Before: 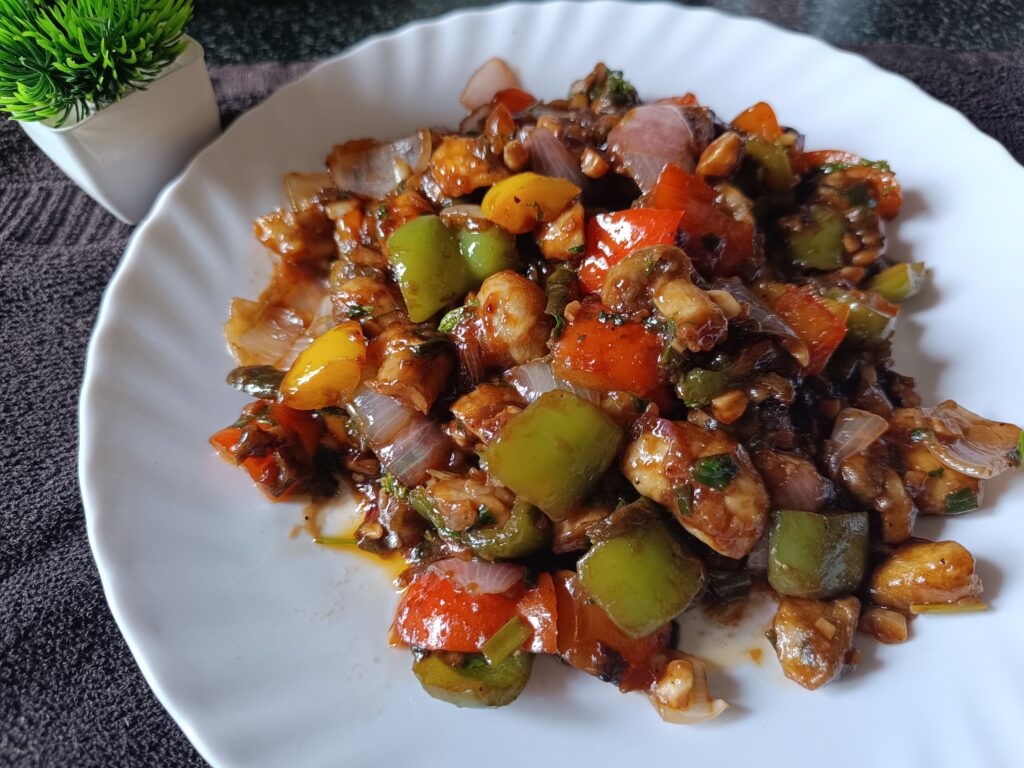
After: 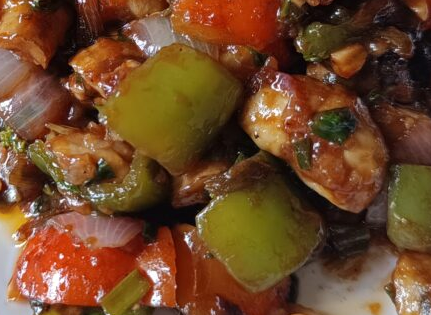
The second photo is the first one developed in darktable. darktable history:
tone equalizer: on, module defaults
crop: left 37.221%, top 45.169%, right 20.63%, bottom 13.777%
